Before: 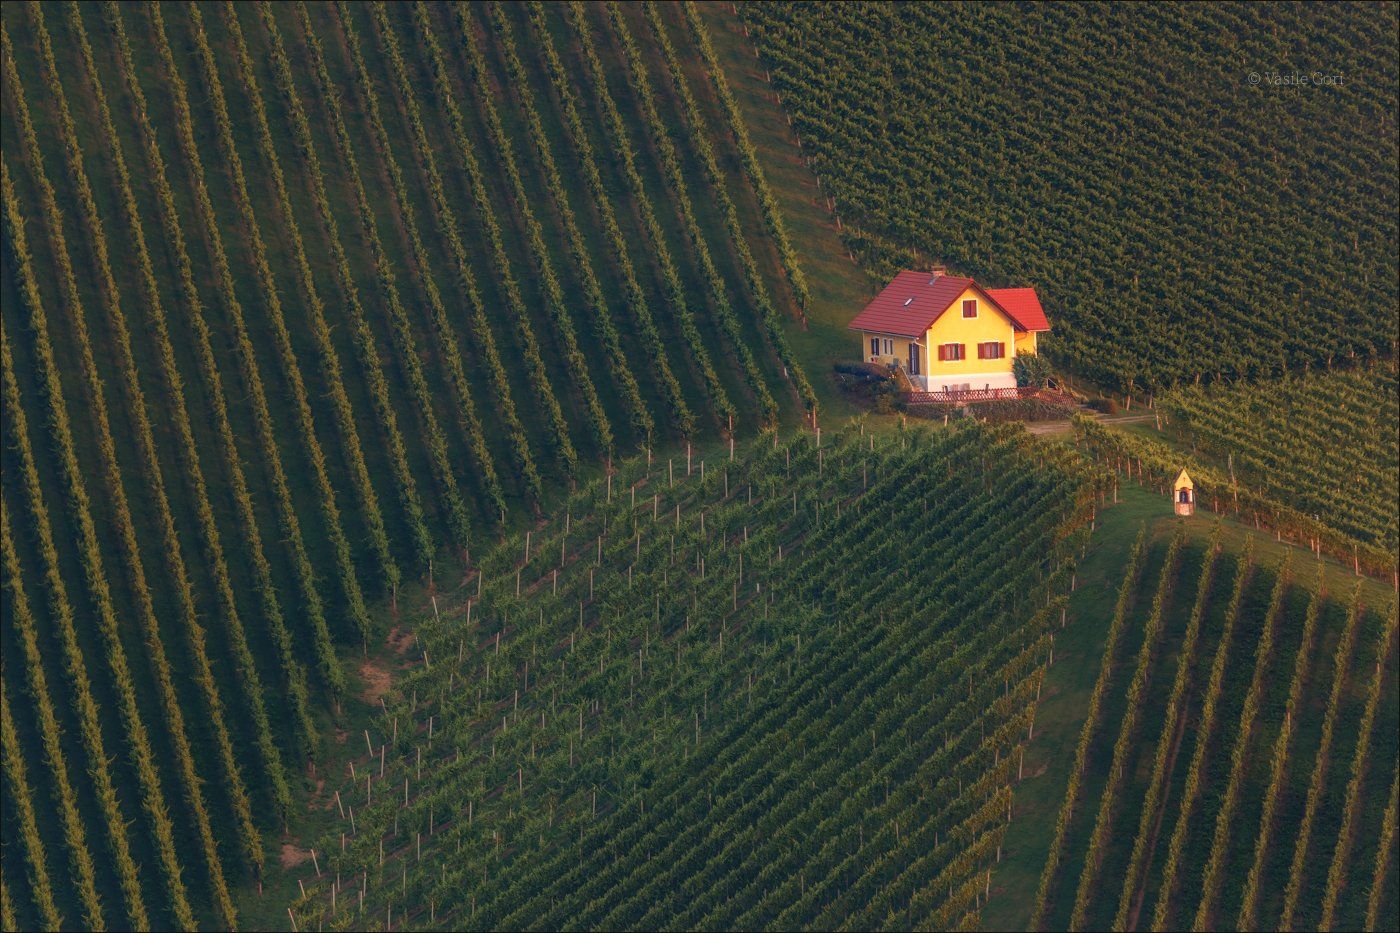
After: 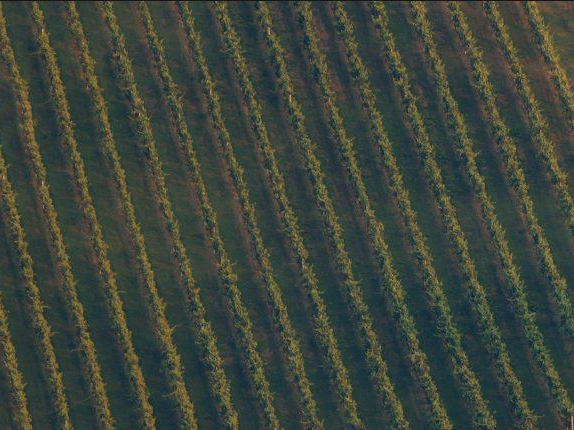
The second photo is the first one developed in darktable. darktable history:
exposure: exposure 0.491 EV, compensate highlight preservation false
crop and rotate: left 11.307%, top 0.064%, right 47.678%, bottom 53.755%
